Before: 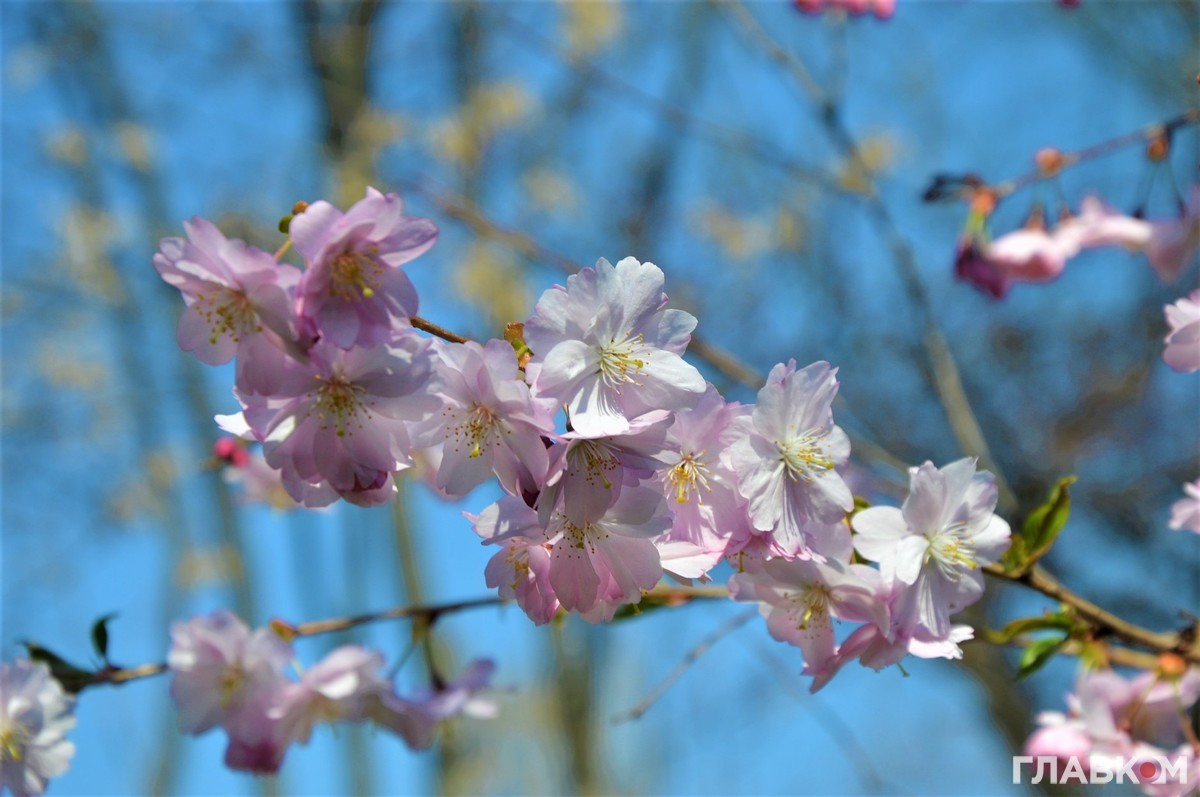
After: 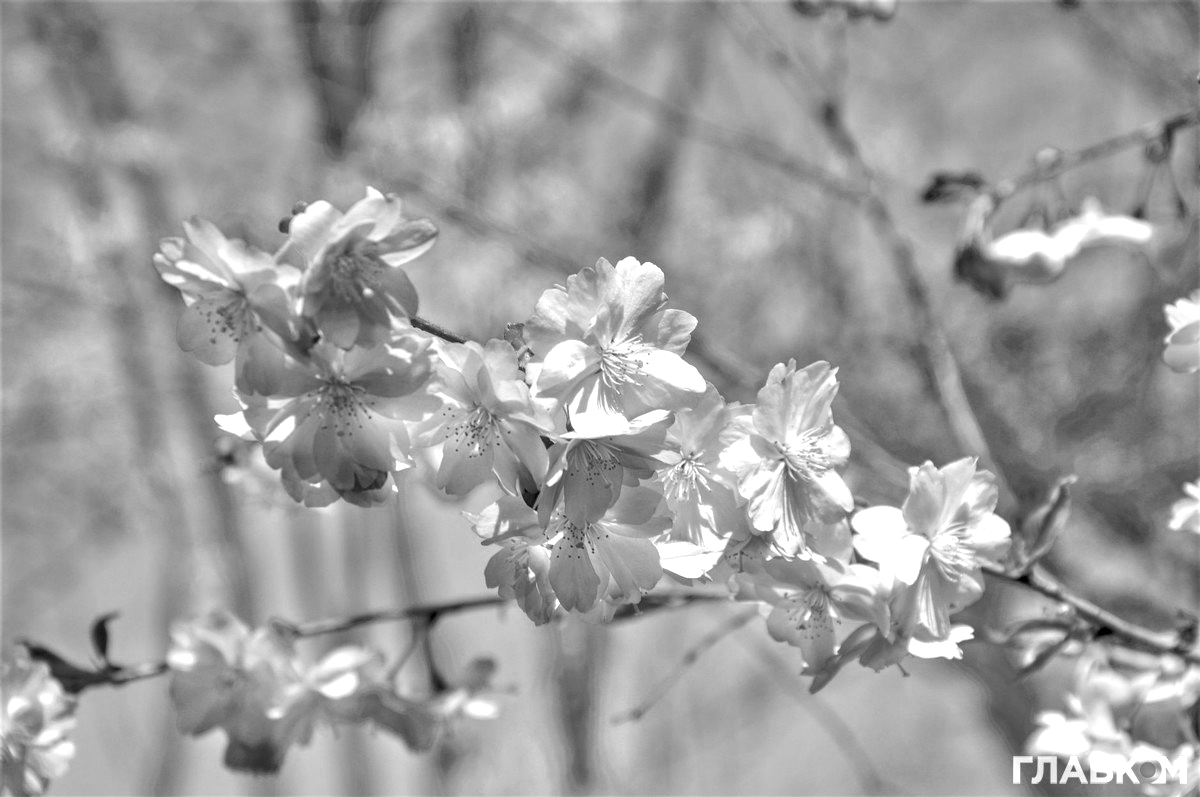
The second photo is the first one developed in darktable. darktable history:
exposure: exposure 0.574 EV, compensate highlight preservation false
local contrast: detail 150%
tone equalizer: -8 EV 2 EV, -7 EV 2 EV, -6 EV 2 EV, -5 EV 2 EV, -4 EV 2 EV, -3 EV 1.5 EV, -2 EV 1 EV, -1 EV 0.5 EV
monochrome: a 73.58, b 64.21
